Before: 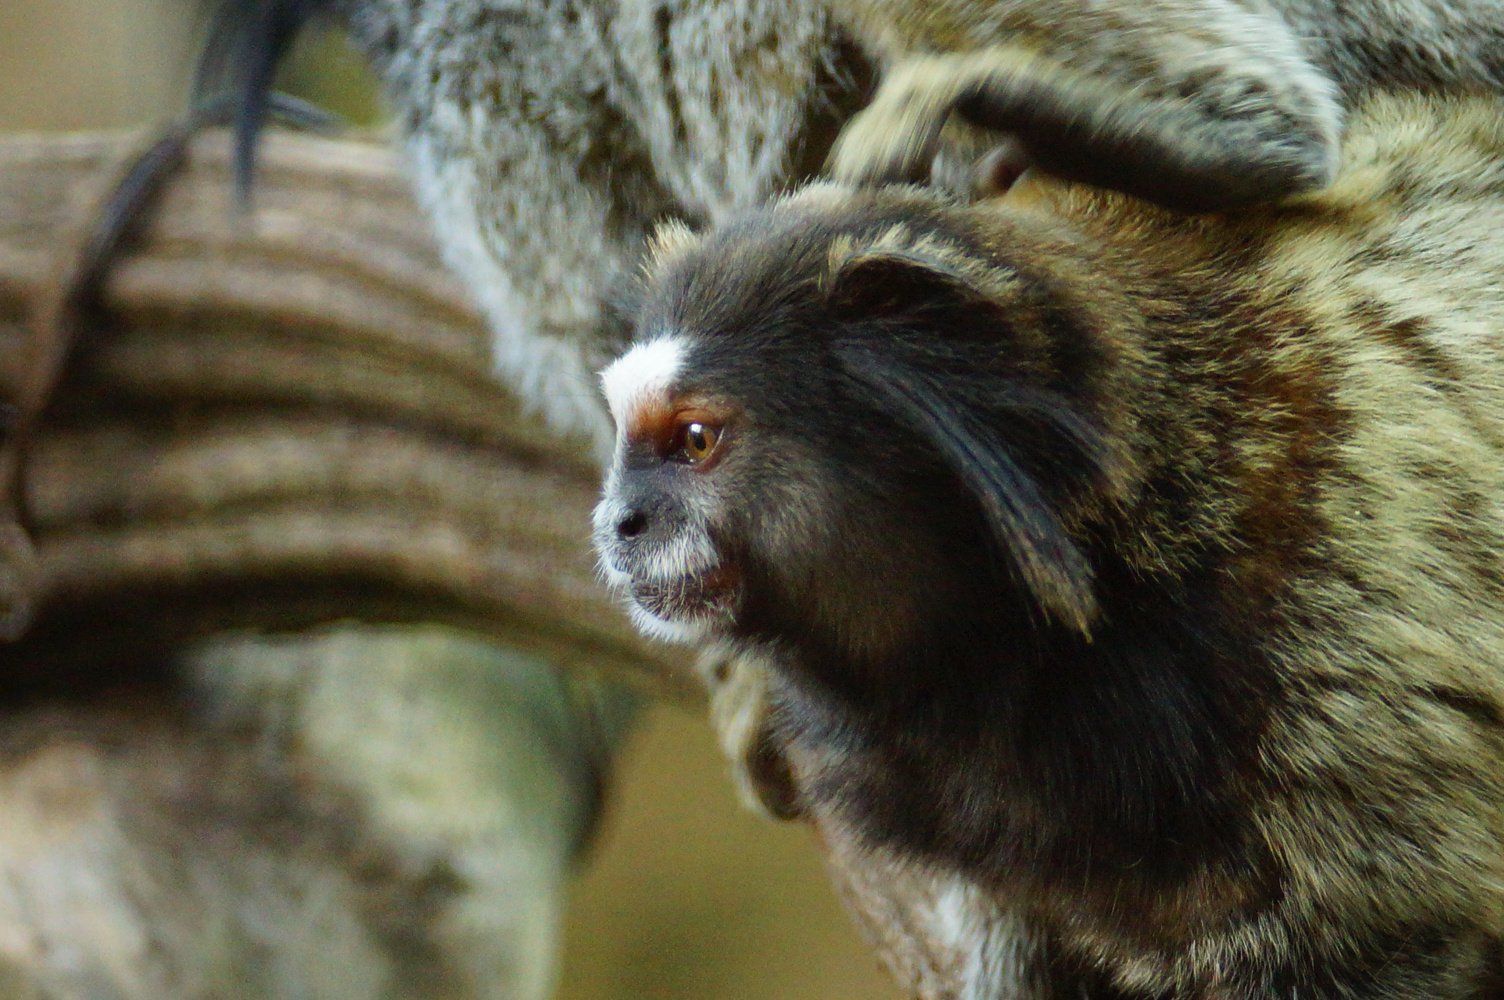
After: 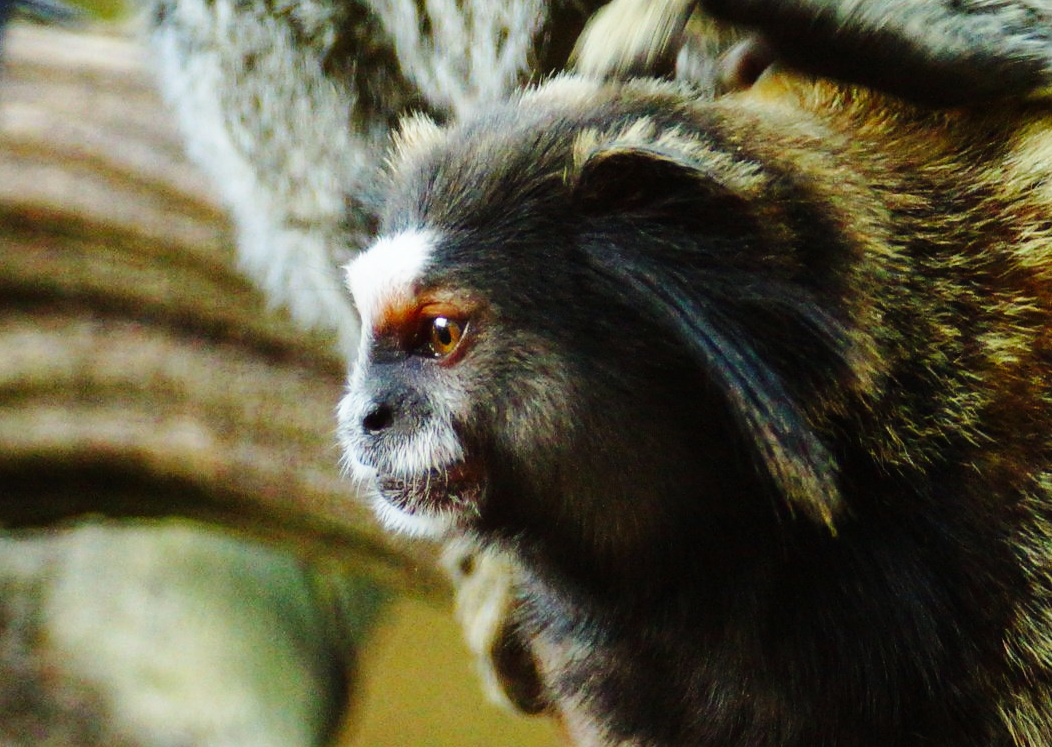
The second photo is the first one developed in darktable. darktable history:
base curve: curves: ch0 [(0, 0) (0.036, 0.025) (0.121, 0.166) (0.206, 0.329) (0.605, 0.79) (1, 1)], preserve colors none
crop and rotate: left 17.046%, top 10.659%, right 12.989%, bottom 14.553%
